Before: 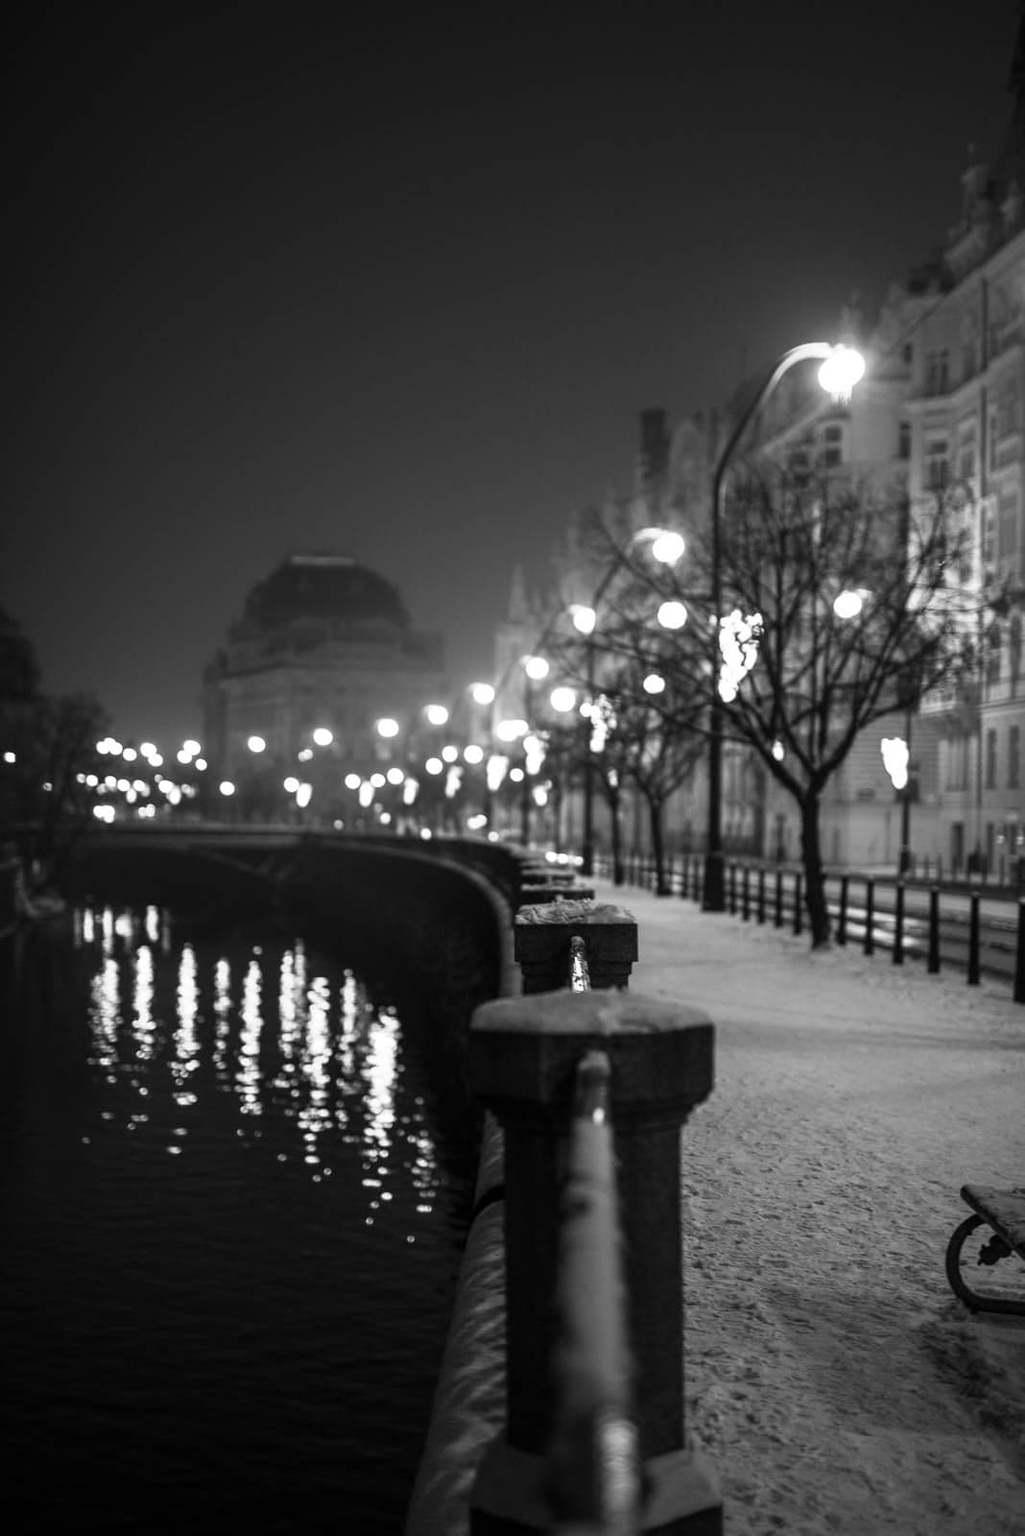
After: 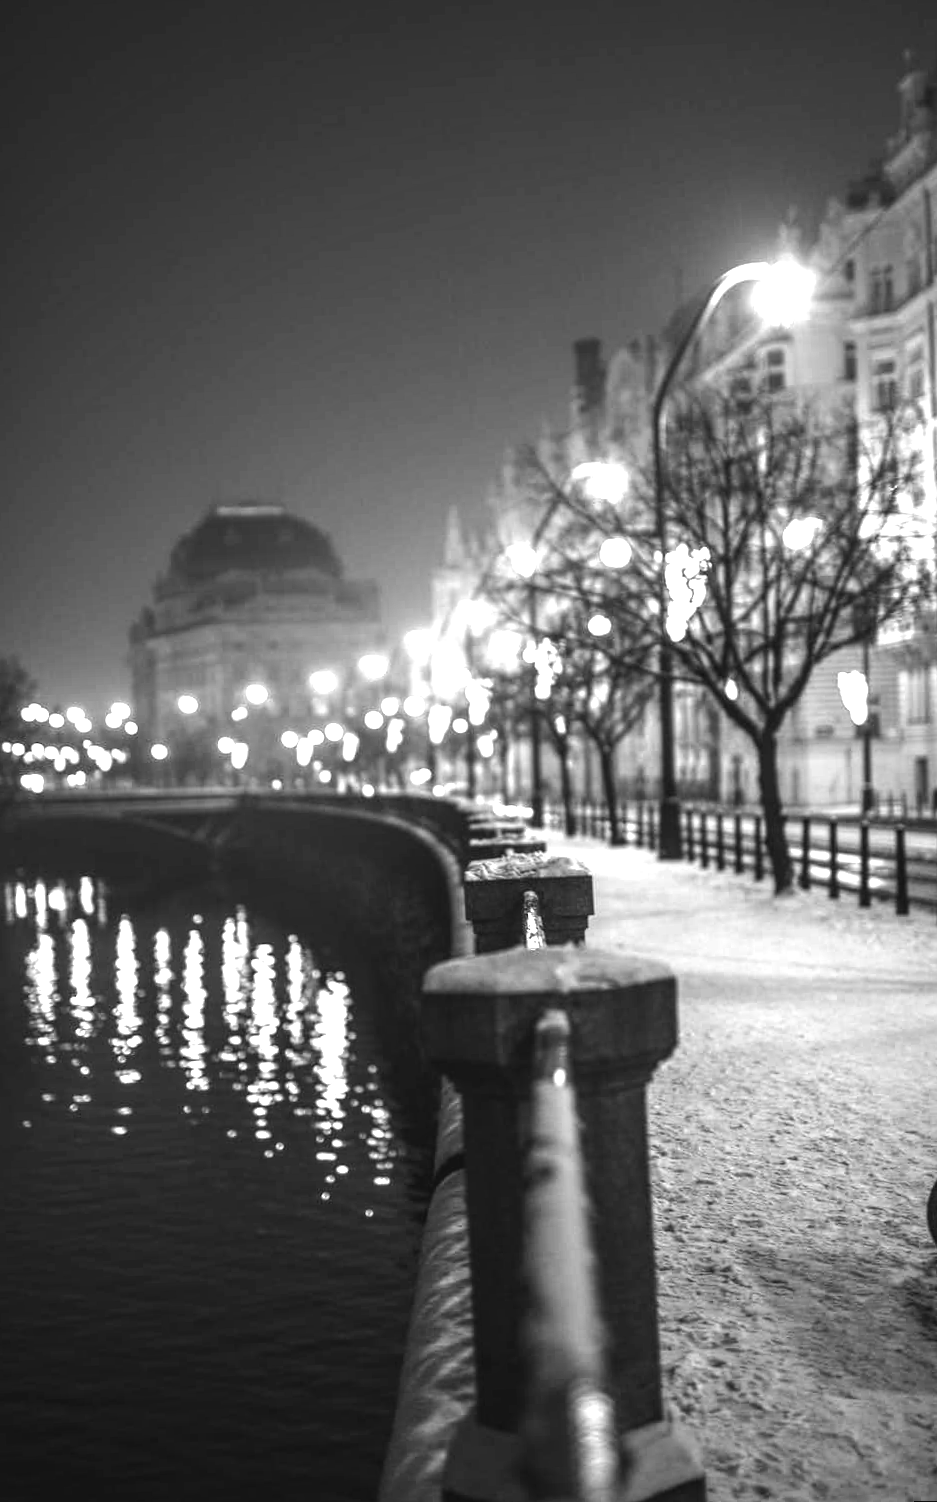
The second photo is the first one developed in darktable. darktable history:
crop: left 9.807%, top 6.259%, right 7.334%, bottom 2.177%
tone equalizer: -8 EV -0.417 EV, -7 EV -0.389 EV, -6 EV -0.333 EV, -5 EV -0.222 EV, -3 EV 0.222 EV, -2 EV 0.333 EV, -1 EV 0.389 EV, +0 EV 0.417 EV, edges refinement/feathering 500, mask exposure compensation -1.57 EV, preserve details no
exposure: black level correction 0, exposure 1.2 EV, compensate exposure bias true, compensate highlight preservation false
rotate and perspective: rotation -2.29°, automatic cropping off
contrast brightness saturation: contrast -0.11
local contrast: on, module defaults
